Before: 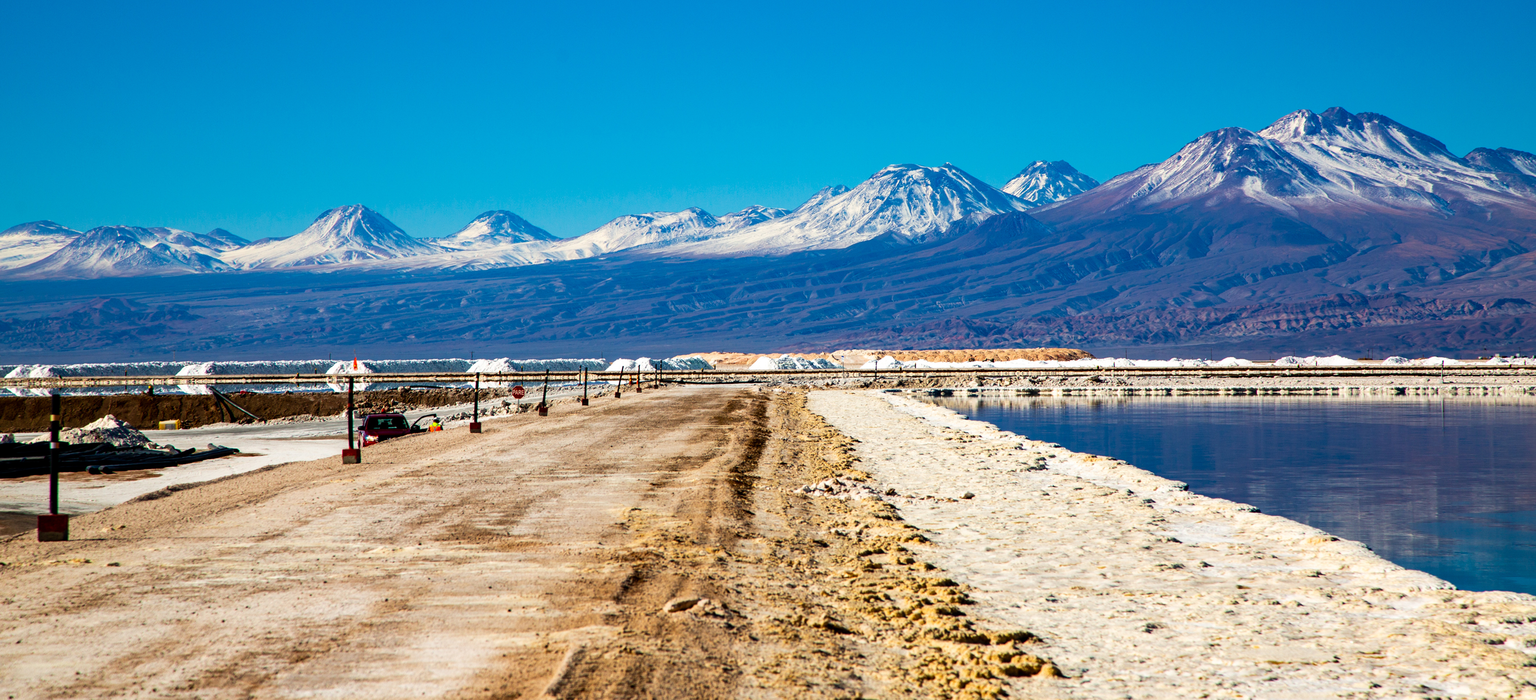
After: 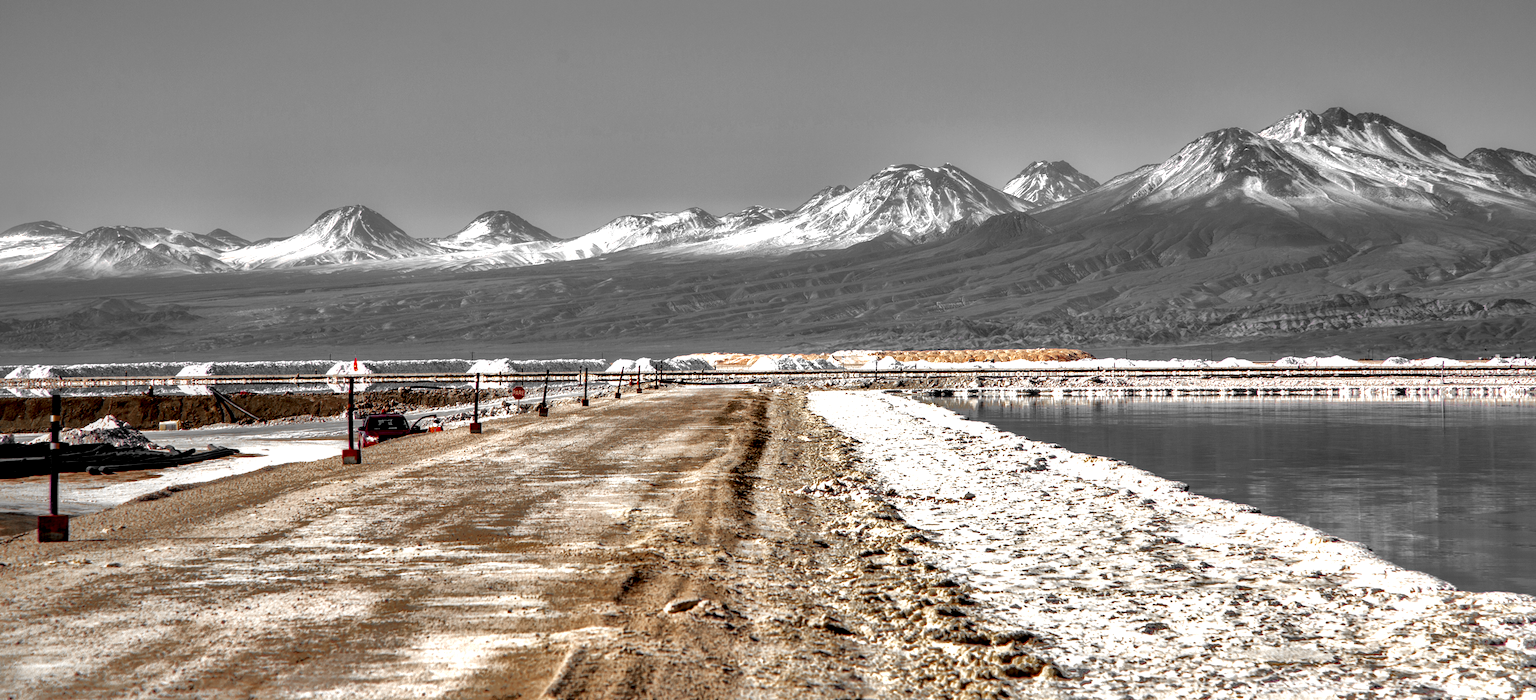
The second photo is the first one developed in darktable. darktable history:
local contrast: on, module defaults
color zones: curves: ch0 [(0, 0.497) (0.096, 0.361) (0.221, 0.538) (0.429, 0.5) (0.571, 0.5) (0.714, 0.5) (0.857, 0.5) (1, 0.497)]; ch1 [(0, 0.5) (0.143, 0.5) (0.257, -0.002) (0.429, 0.04) (0.571, -0.001) (0.714, -0.015) (0.857, 0.024) (1, 0.5)]
shadows and highlights: shadows 38.06, highlights -74.59
exposure: exposure 0.3 EV, compensate highlight preservation false
contrast equalizer: octaves 7, y [[0.579, 0.58, 0.505, 0.5, 0.5, 0.5], [0.5 ×6], [0.5 ×6], [0 ×6], [0 ×6]]
